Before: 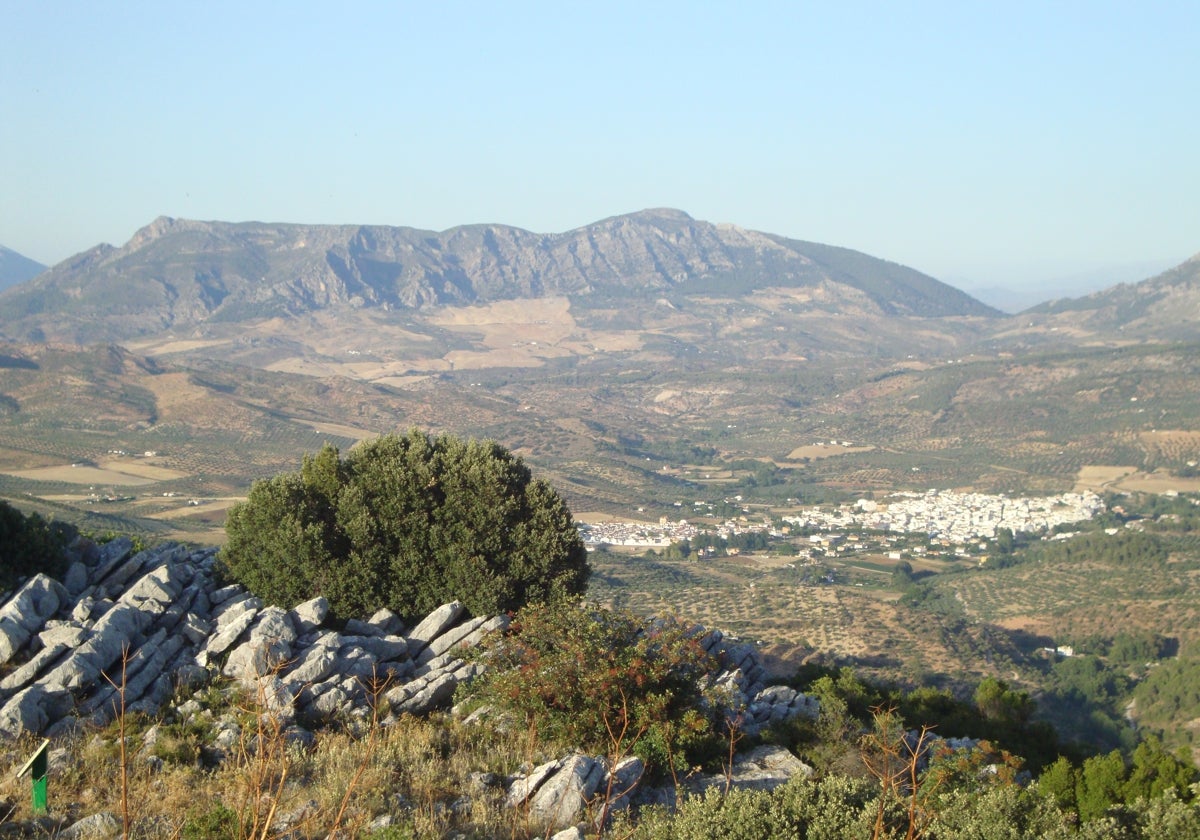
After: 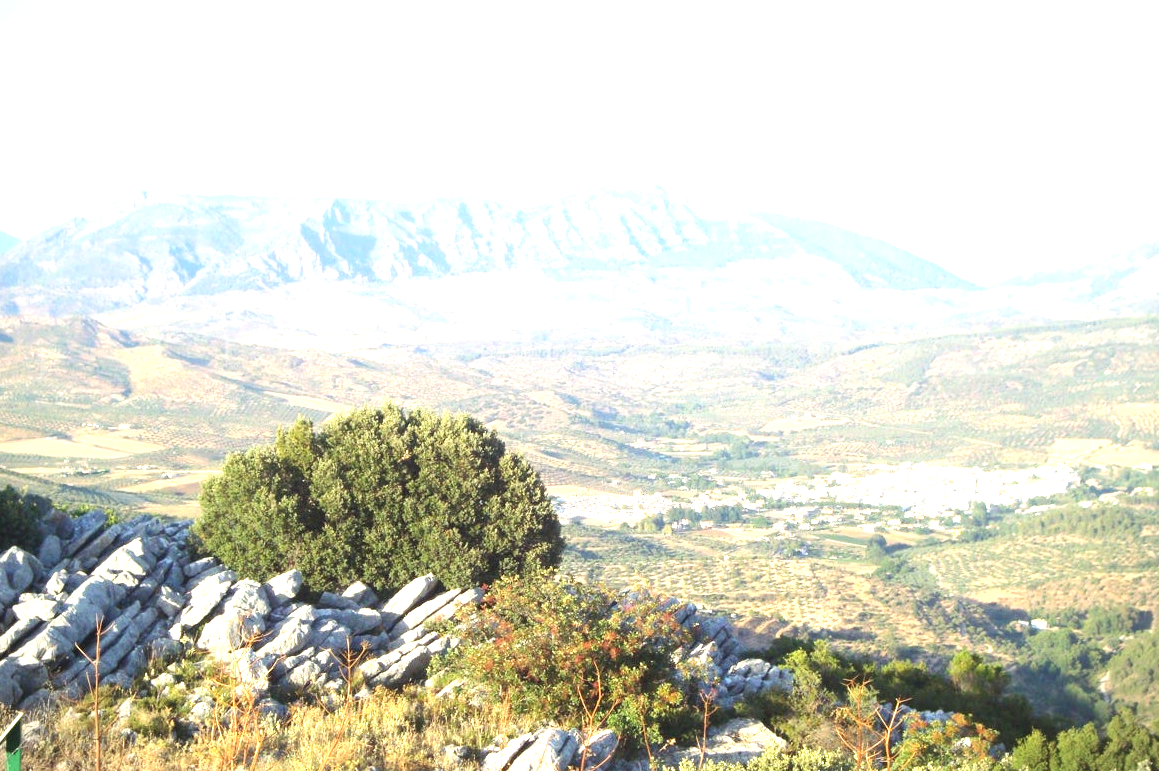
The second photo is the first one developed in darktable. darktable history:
vignetting: fall-off start 97.13%, width/height ratio 1.183
contrast brightness saturation: contrast 0.095, brightness 0.032, saturation 0.092
exposure: black level correction 0, exposure 1.54 EV, compensate highlight preservation false
crop: left 2.228%, top 3.311%, right 1.185%, bottom 4.826%
